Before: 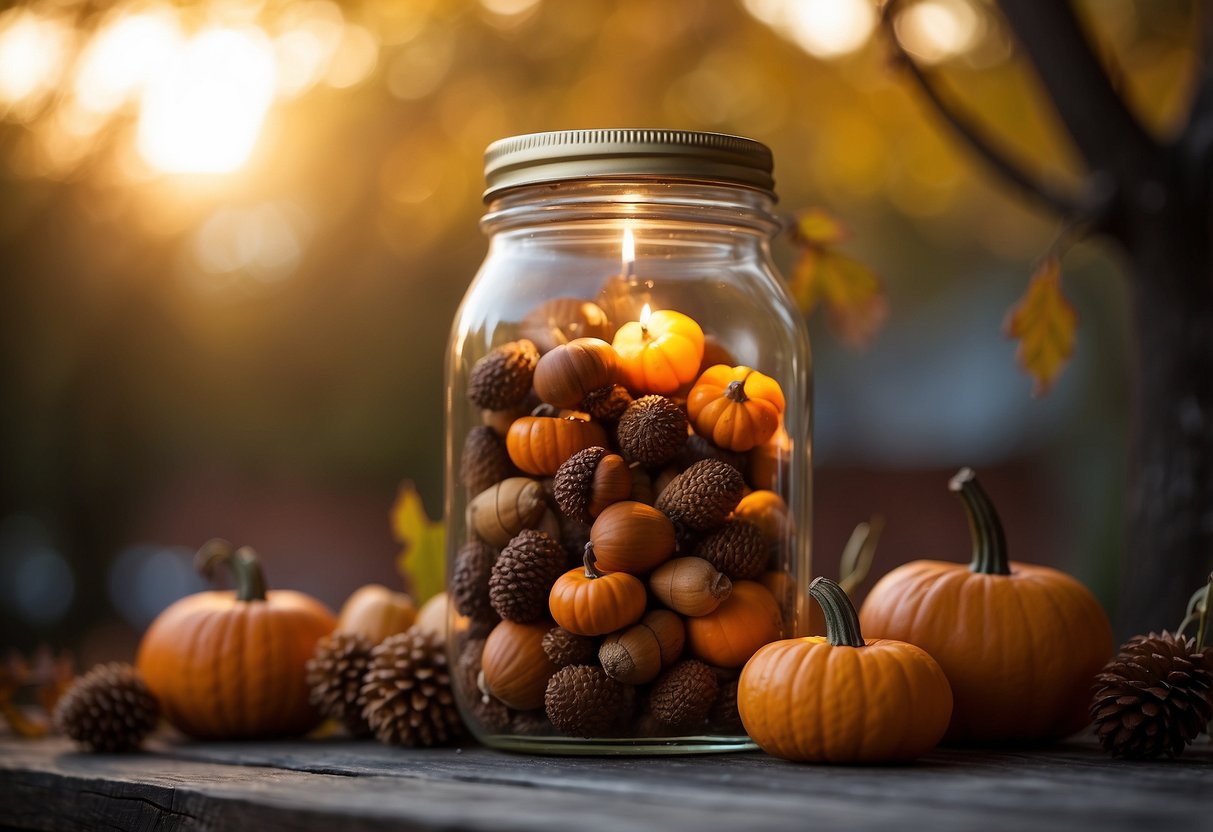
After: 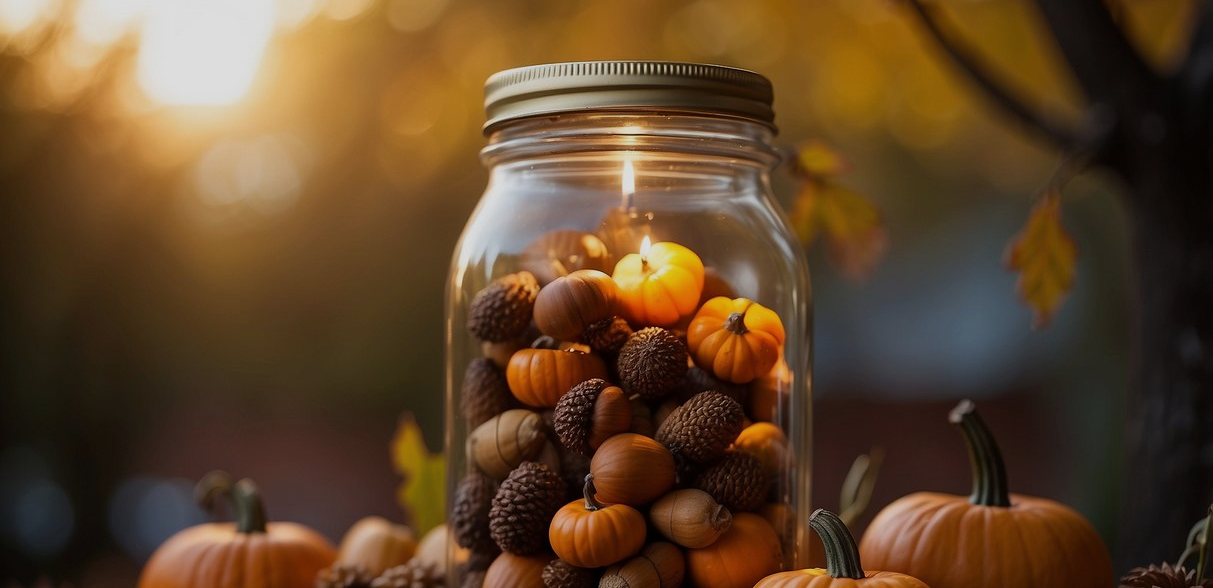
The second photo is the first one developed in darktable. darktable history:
crop and rotate: top 8.293%, bottom 20.996%
exposure: exposure -0.462 EV, compensate highlight preservation false
